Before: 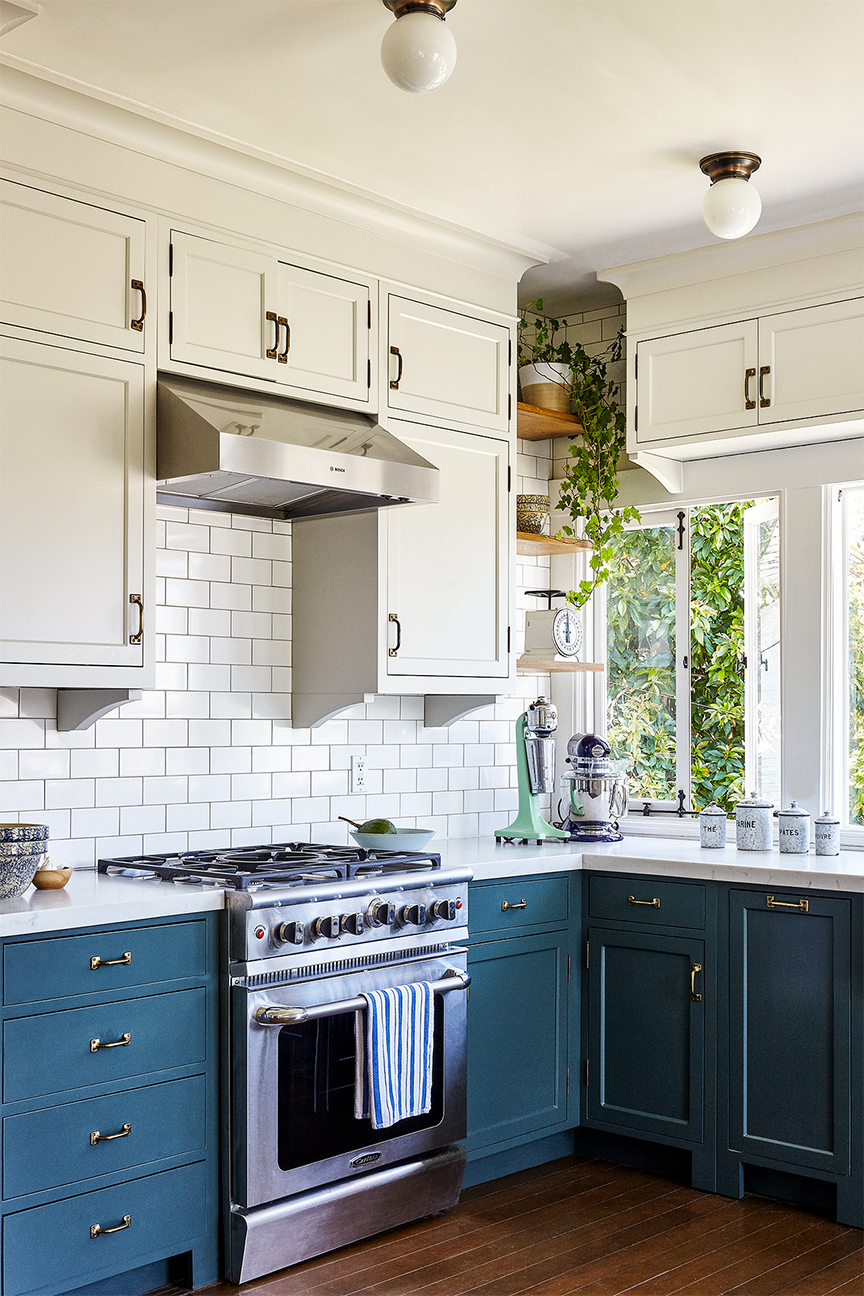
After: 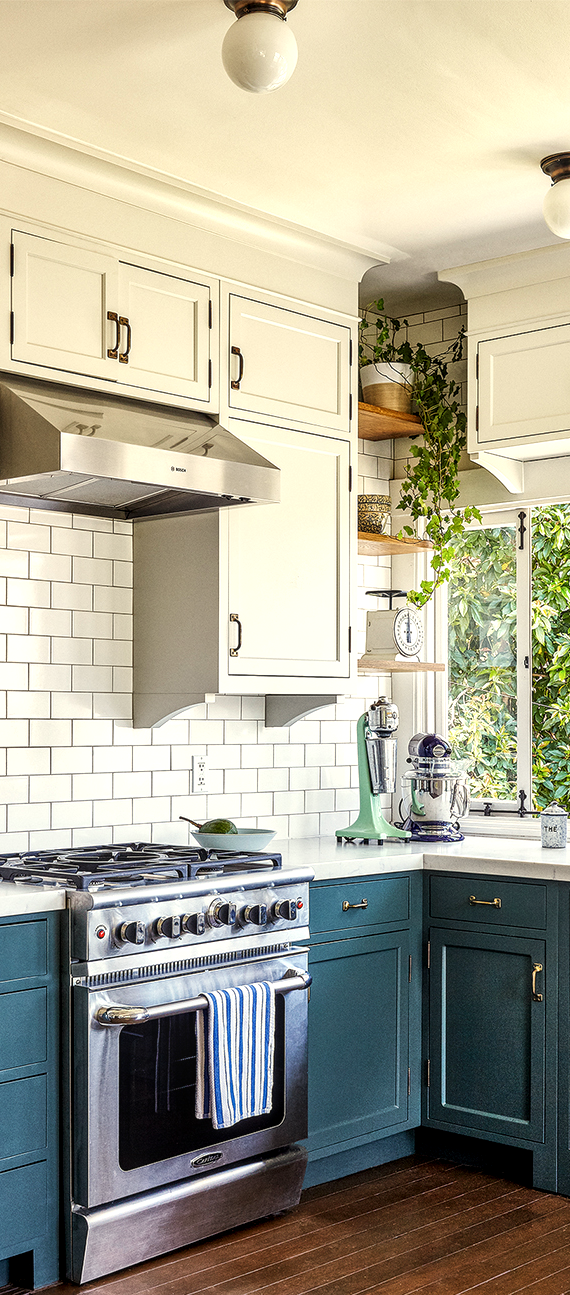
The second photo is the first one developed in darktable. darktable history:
white balance: red 1.029, blue 0.92
local contrast: detail 130%
crop and rotate: left 18.442%, right 15.508%
shadows and highlights: radius 44.78, white point adjustment 6.64, compress 79.65%, highlights color adjustment 78.42%, soften with gaussian
